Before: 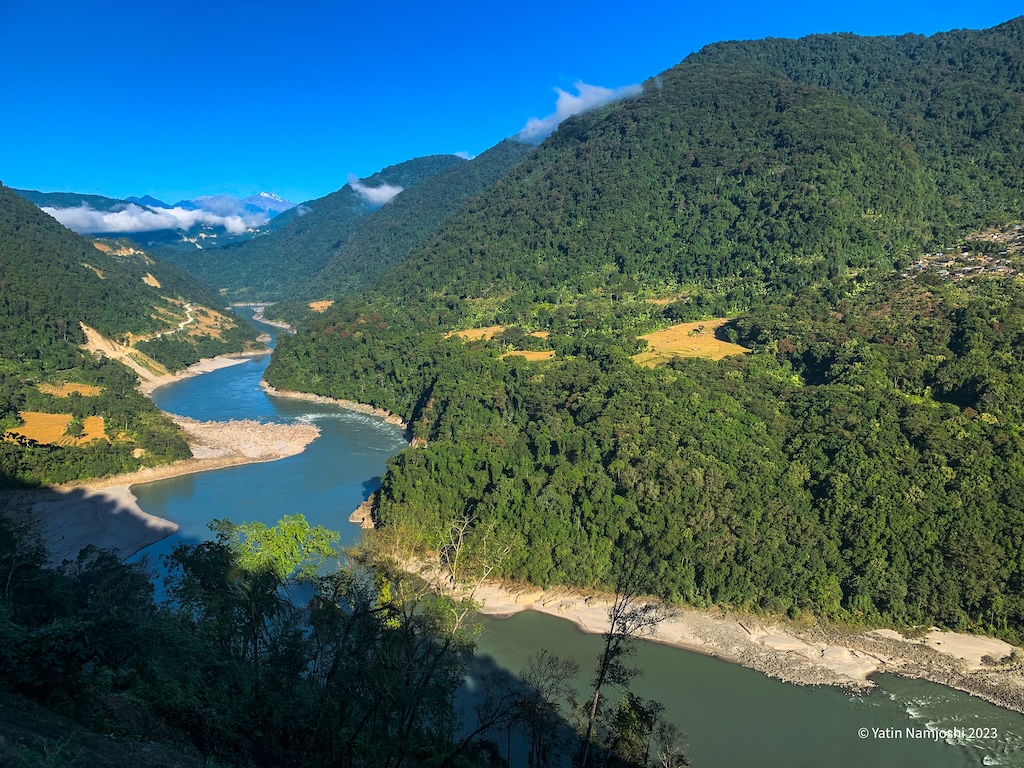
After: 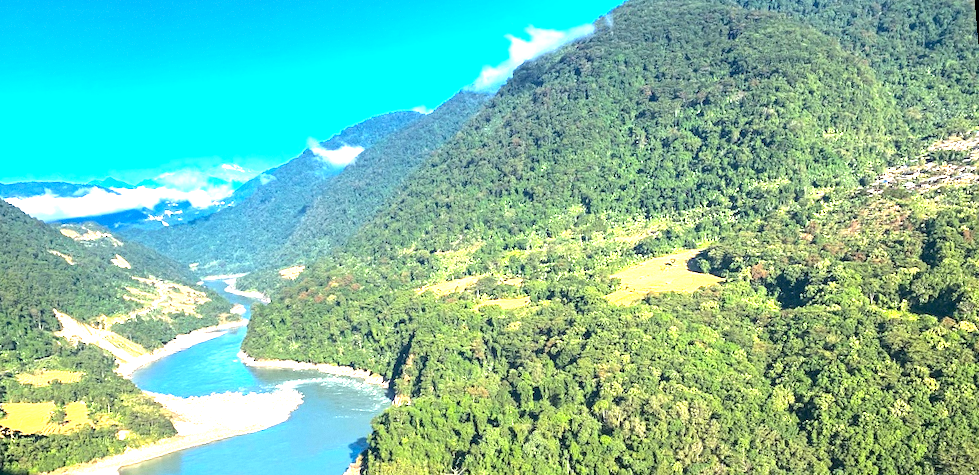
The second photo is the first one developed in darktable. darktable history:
exposure: black level correction 0.001, exposure 2 EV, compensate highlight preservation false
crop: bottom 28.576%
grain: coarseness 0.09 ISO, strength 10%
rotate and perspective: rotation -5°, crop left 0.05, crop right 0.952, crop top 0.11, crop bottom 0.89
